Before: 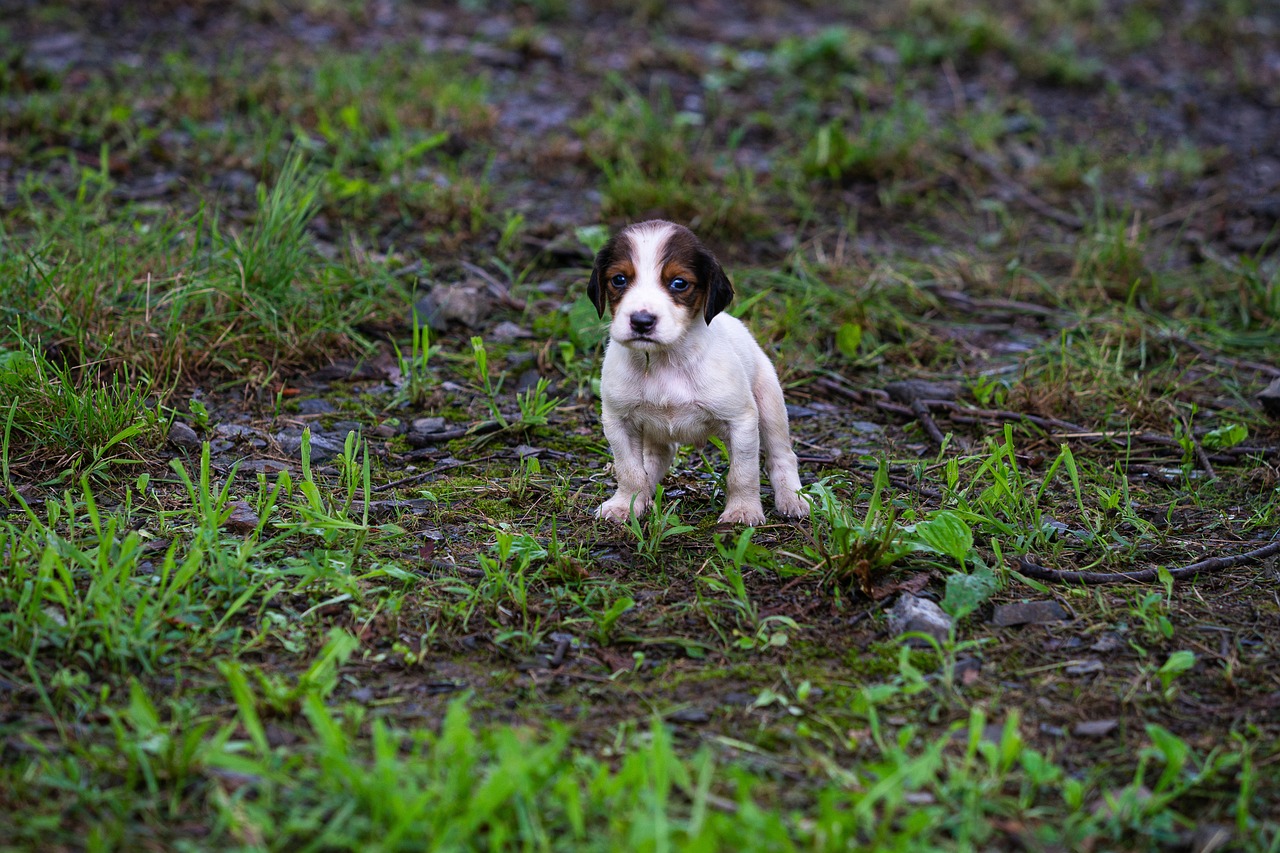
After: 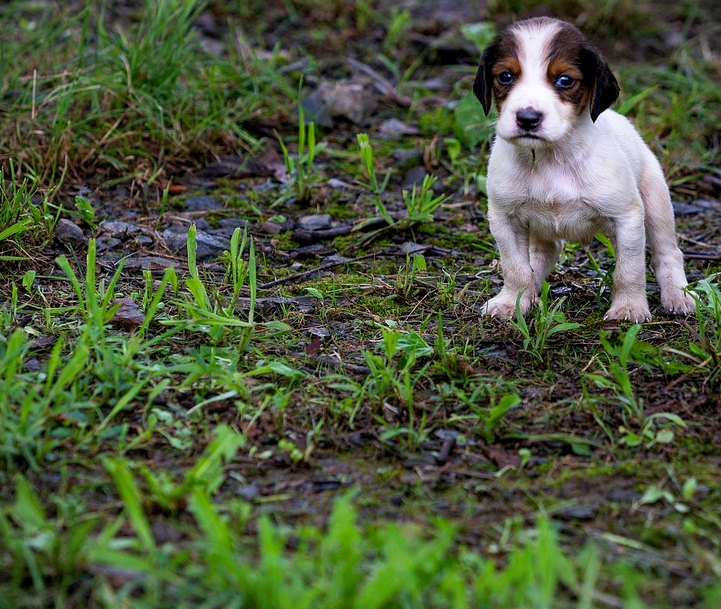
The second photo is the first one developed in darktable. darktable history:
crop: left 8.966%, top 23.852%, right 34.699%, bottom 4.703%
vignetting: fall-off start 85%, fall-off radius 80%, brightness -0.182, saturation -0.3, width/height ratio 1.219, dithering 8-bit output, unbound false
exposure: black level correction 0.005, exposure 0.014 EV, compensate highlight preservation false
